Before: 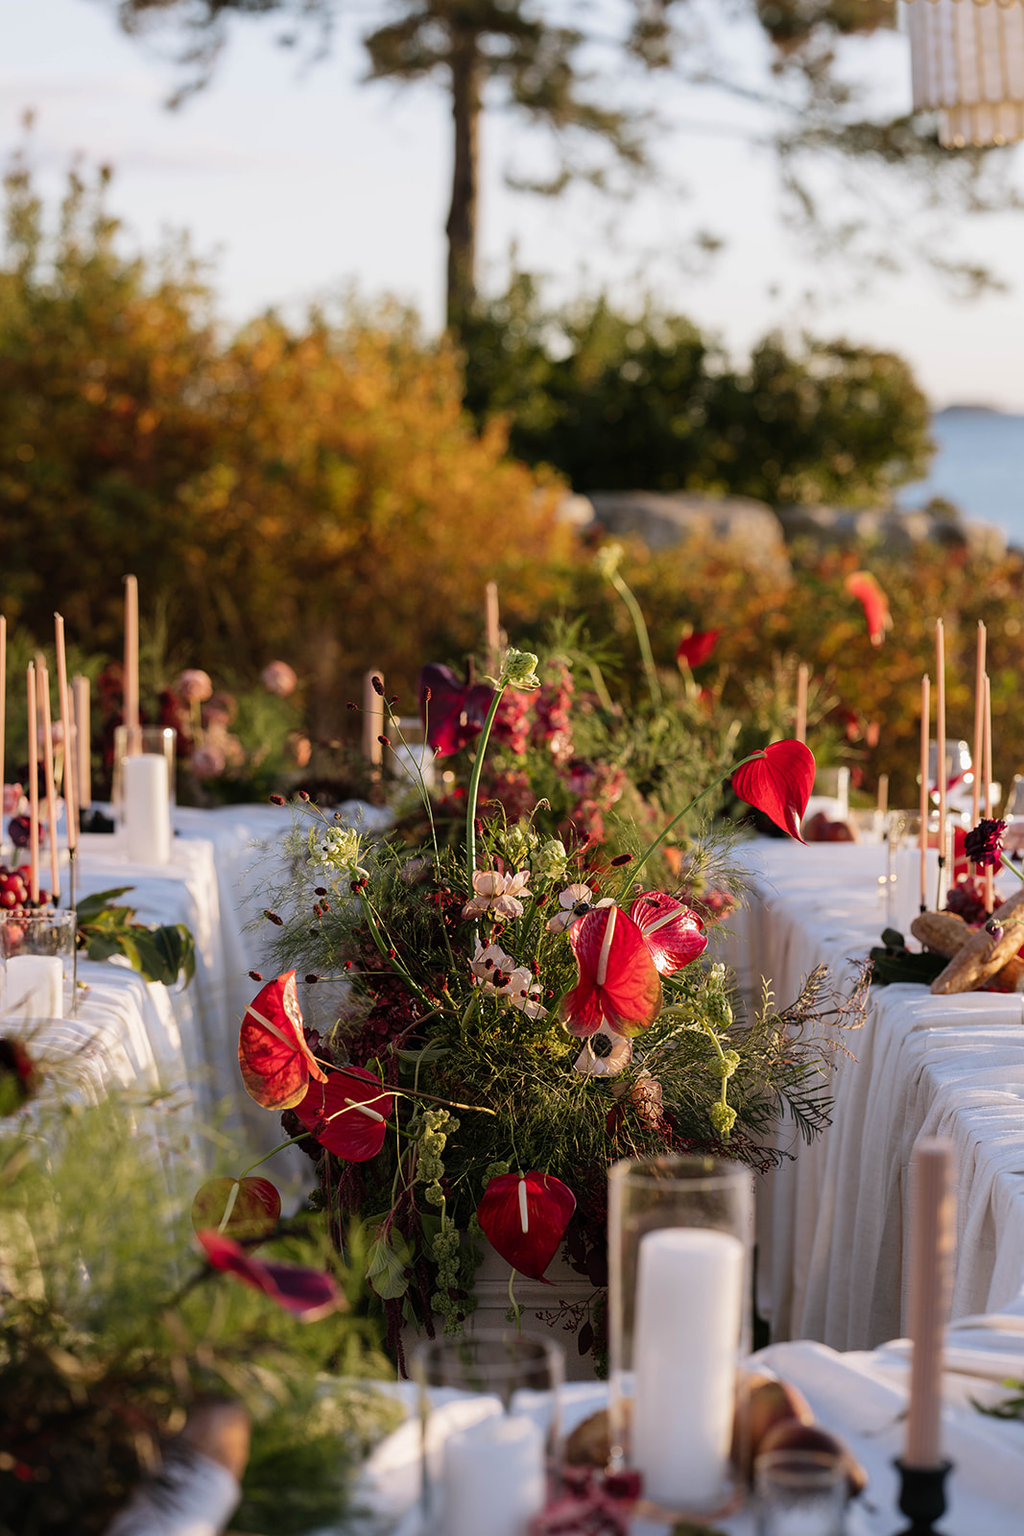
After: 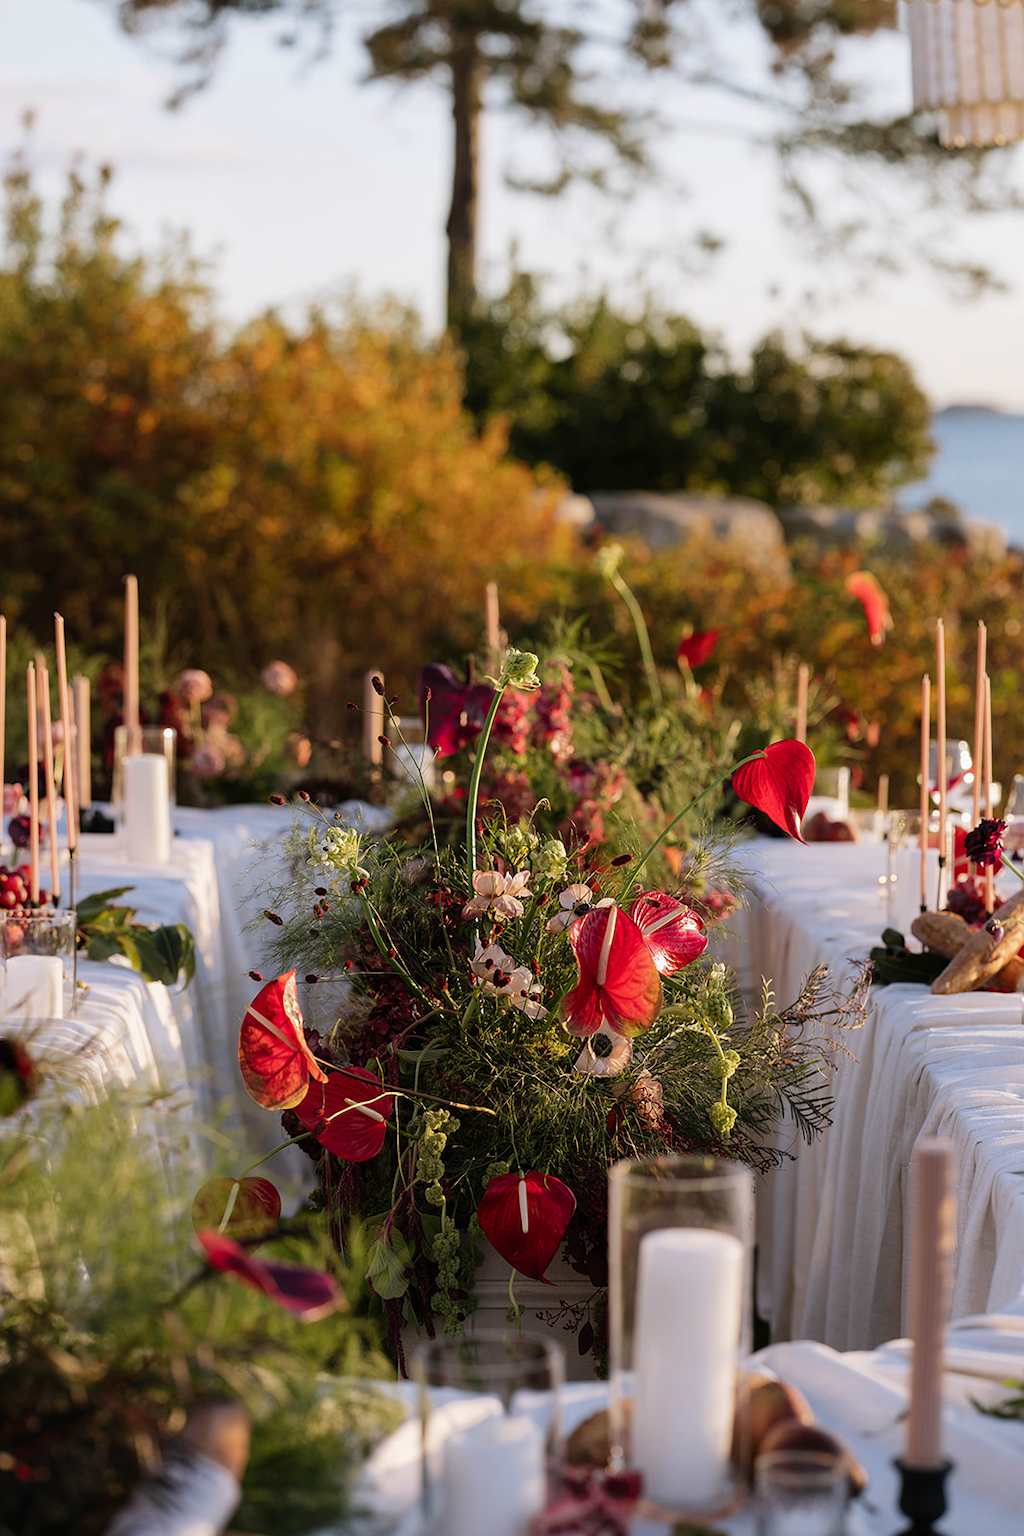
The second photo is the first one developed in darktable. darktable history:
tone equalizer: mask exposure compensation -0.505 EV
